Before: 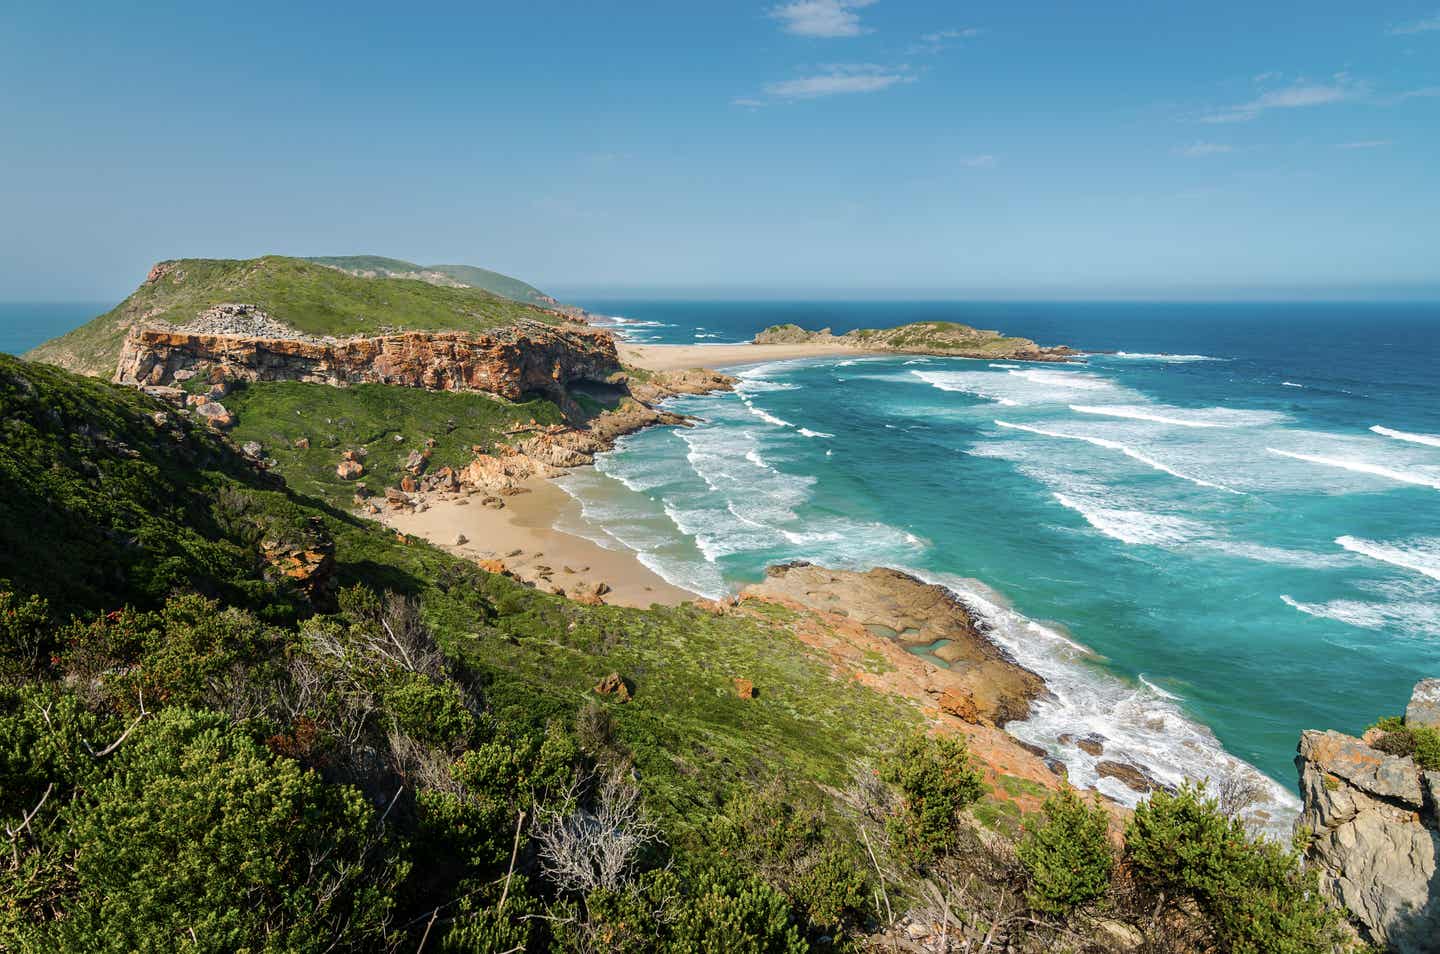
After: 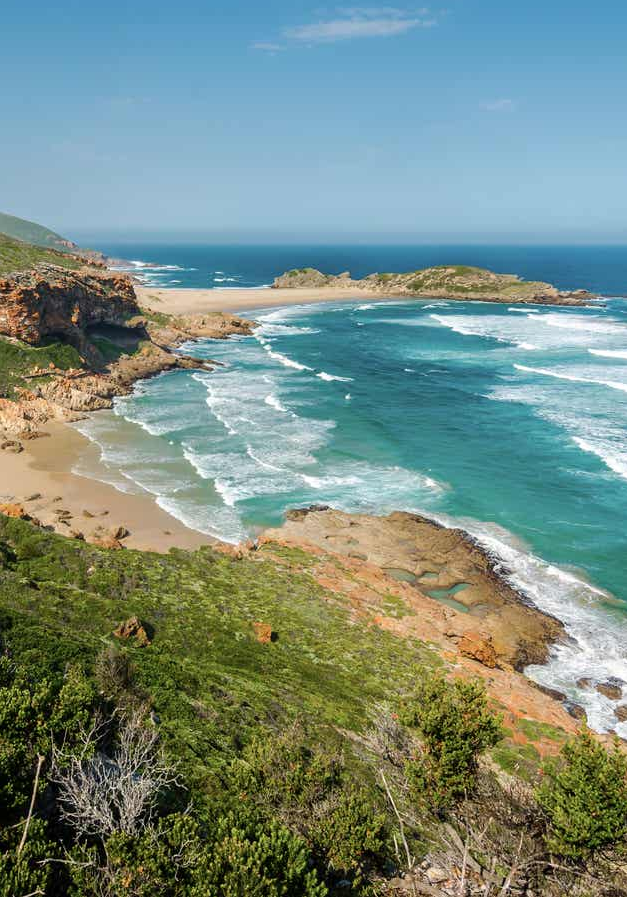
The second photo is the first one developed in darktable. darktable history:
crop: left 33.442%, top 5.973%, right 22.955%
base curve: preserve colors none
